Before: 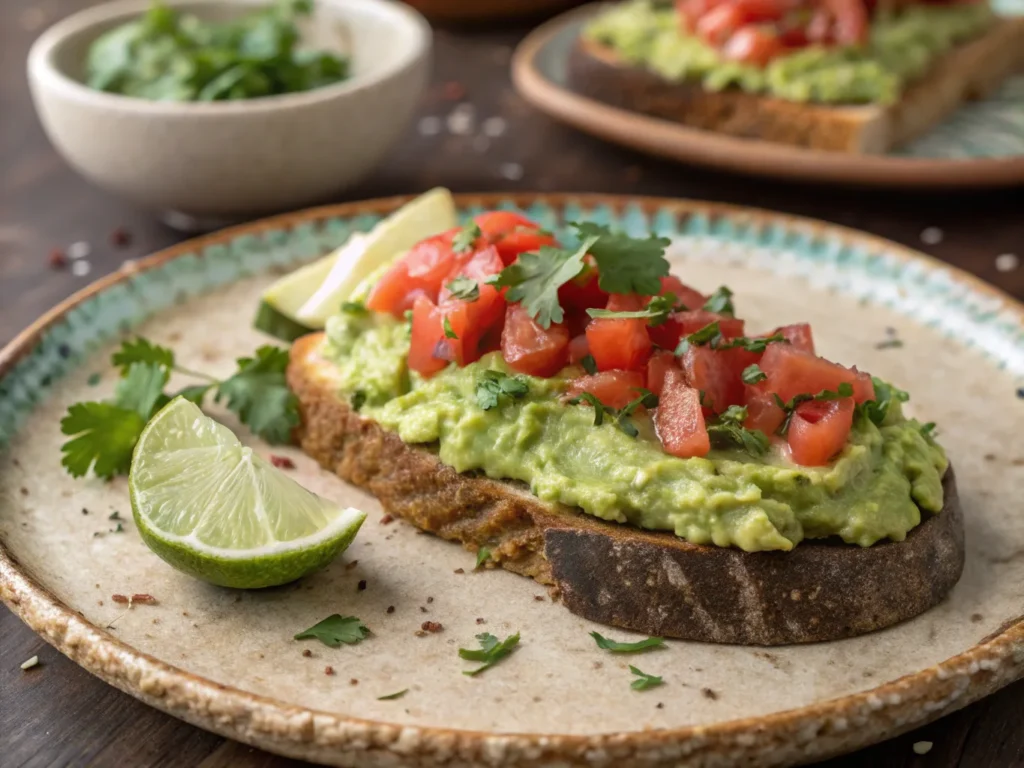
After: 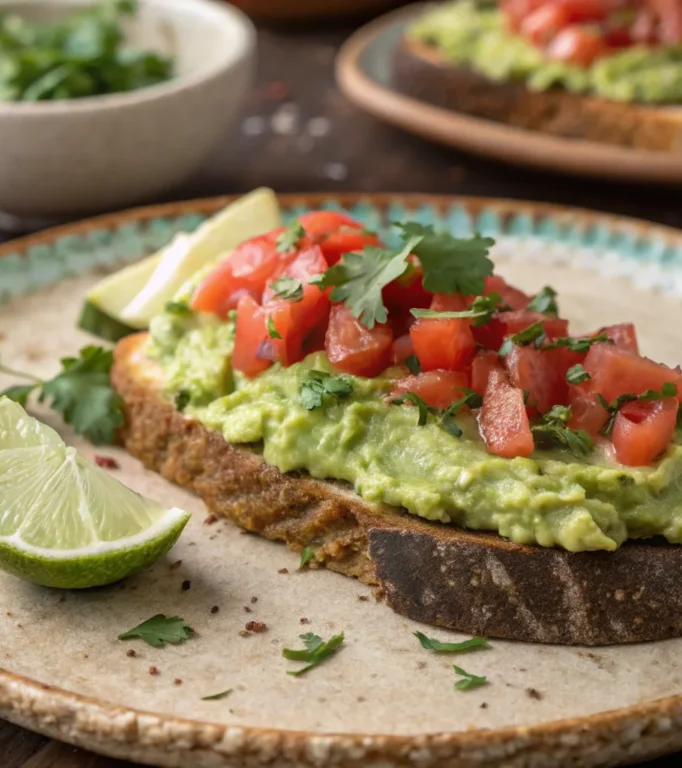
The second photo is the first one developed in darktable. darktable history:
crop: left 17.199%, right 16.13%
